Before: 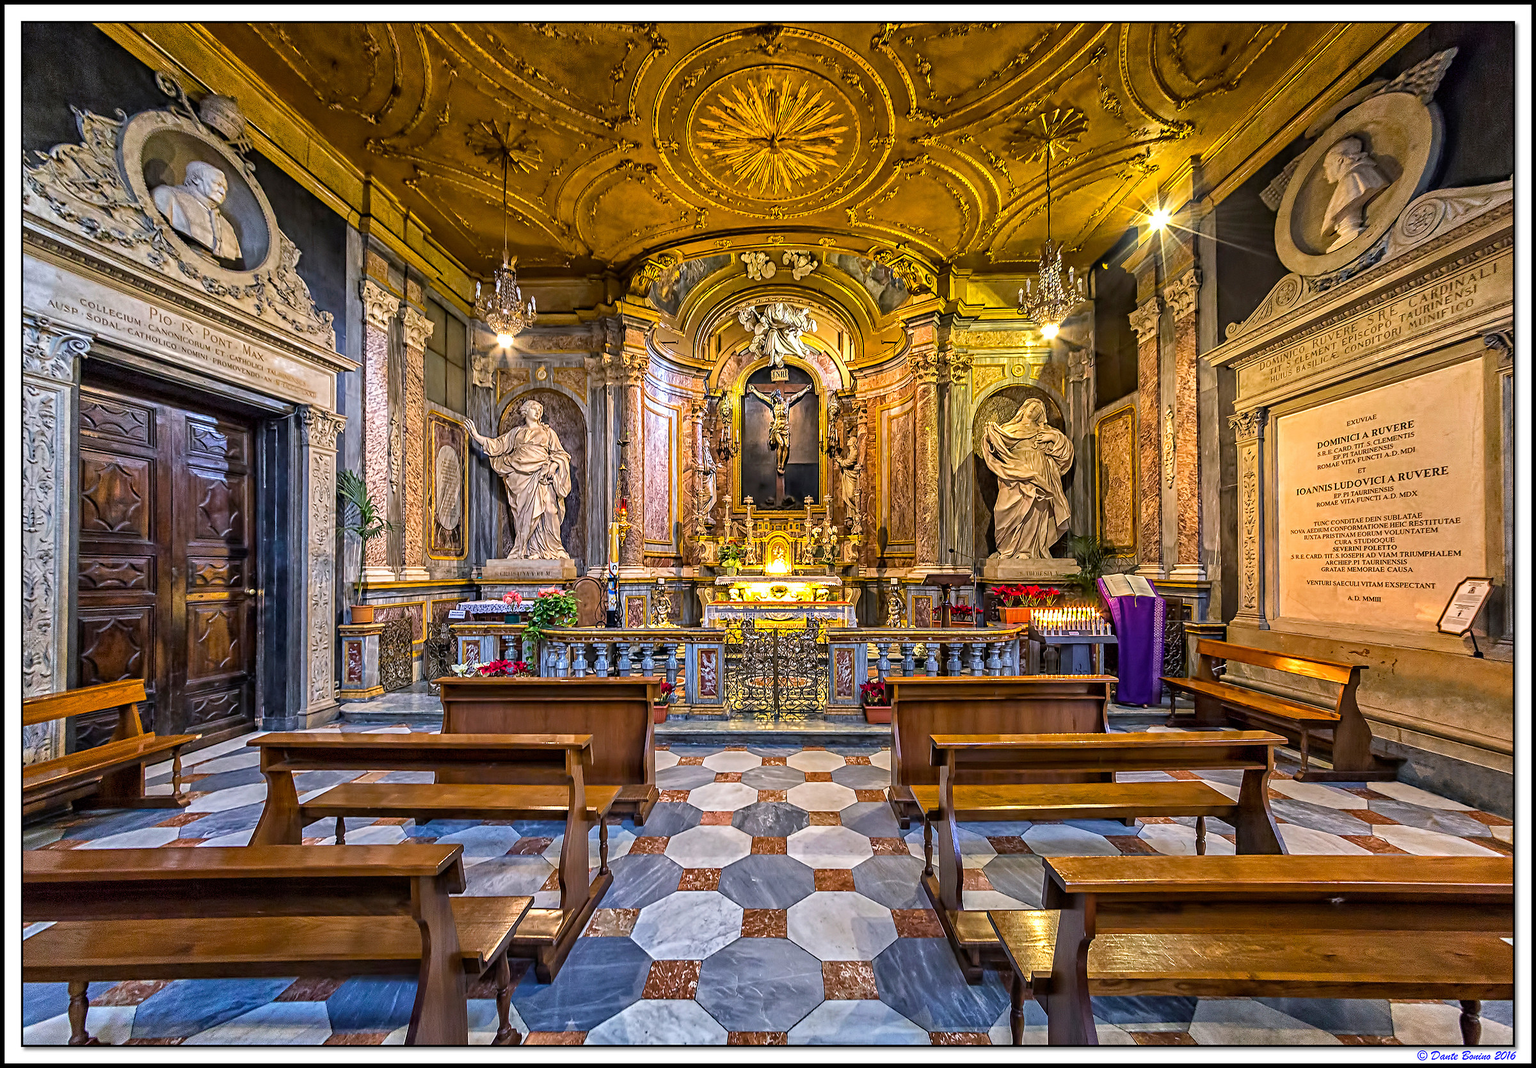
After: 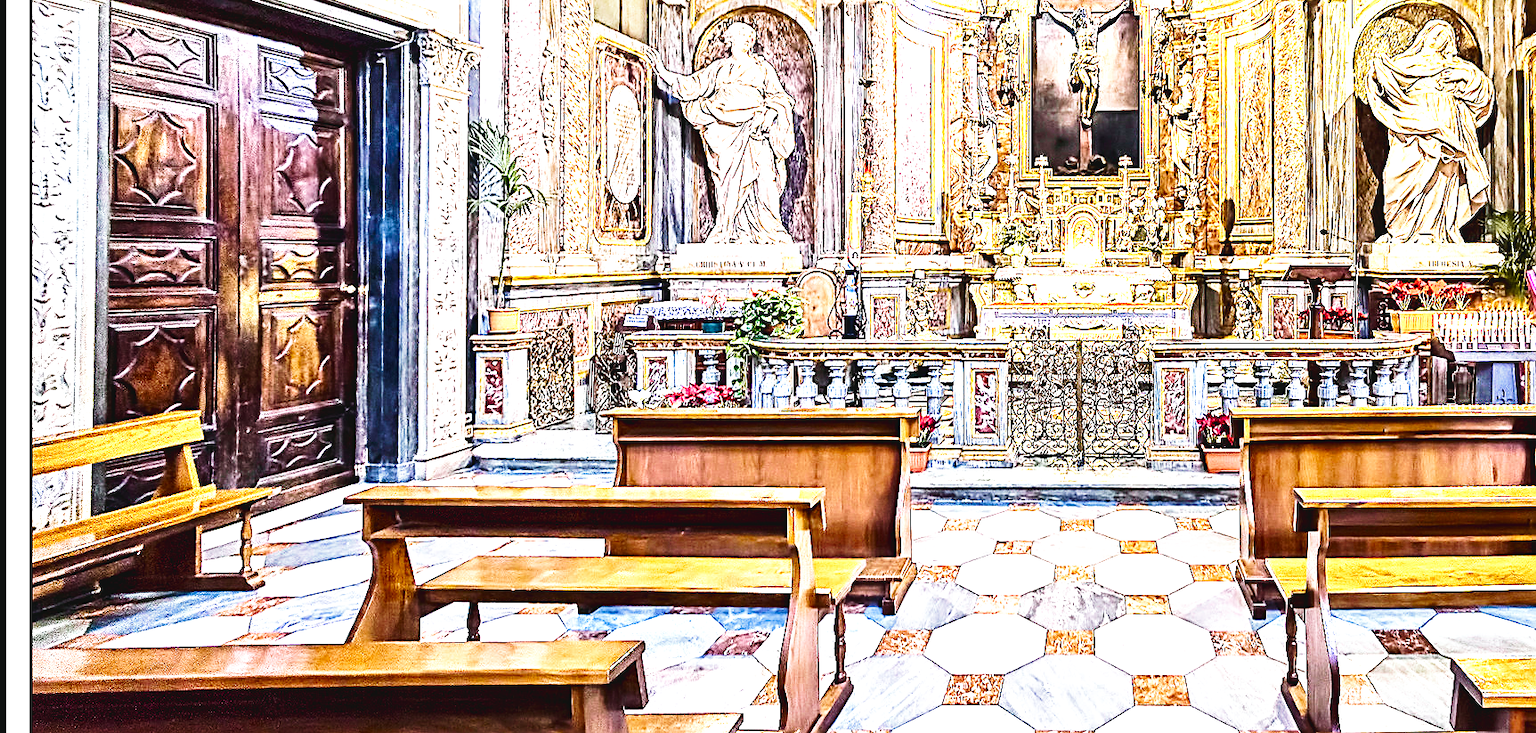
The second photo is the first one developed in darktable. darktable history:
velvia: strength 29.74%
tone equalizer: -8 EV -1.04 EV, -7 EV -1.02 EV, -6 EV -0.83 EV, -5 EV -0.565 EV, -3 EV 0.605 EV, -2 EV 0.862 EV, -1 EV 1.01 EV, +0 EV 1.06 EV, edges refinement/feathering 500, mask exposure compensation -1.57 EV, preserve details no
sharpen: on, module defaults
contrast brightness saturation: contrast 0.07, brightness -0.132, saturation 0.048
crop: top 35.993%, right 28.11%, bottom 14.634%
exposure: black level correction -0.002, exposure 1.358 EV, compensate exposure bias true, compensate highlight preservation false
tone curve: curves: ch0 [(0, 0.046) (0.04, 0.074) (0.883, 0.858) (1, 1)]; ch1 [(0, 0) (0.146, 0.159) (0.338, 0.365) (0.417, 0.455) (0.489, 0.486) (0.504, 0.502) (0.529, 0.537) (0.563, 0.567) (1, 1)]; ch2 [(0, 0) (0.307, 0.298) (0.388, 0.375) (0.443, 0.456) (0.485, 0.492) (0.544, 0.525) (1, 1)], color space Lab, independent channels
base curve: curves: ch0 [(0, 0) (0.005, 0.002) (0.15, 0.3) (0.4, 0.7) (0.75, 0.95) (1, 1)], preserve colors none
